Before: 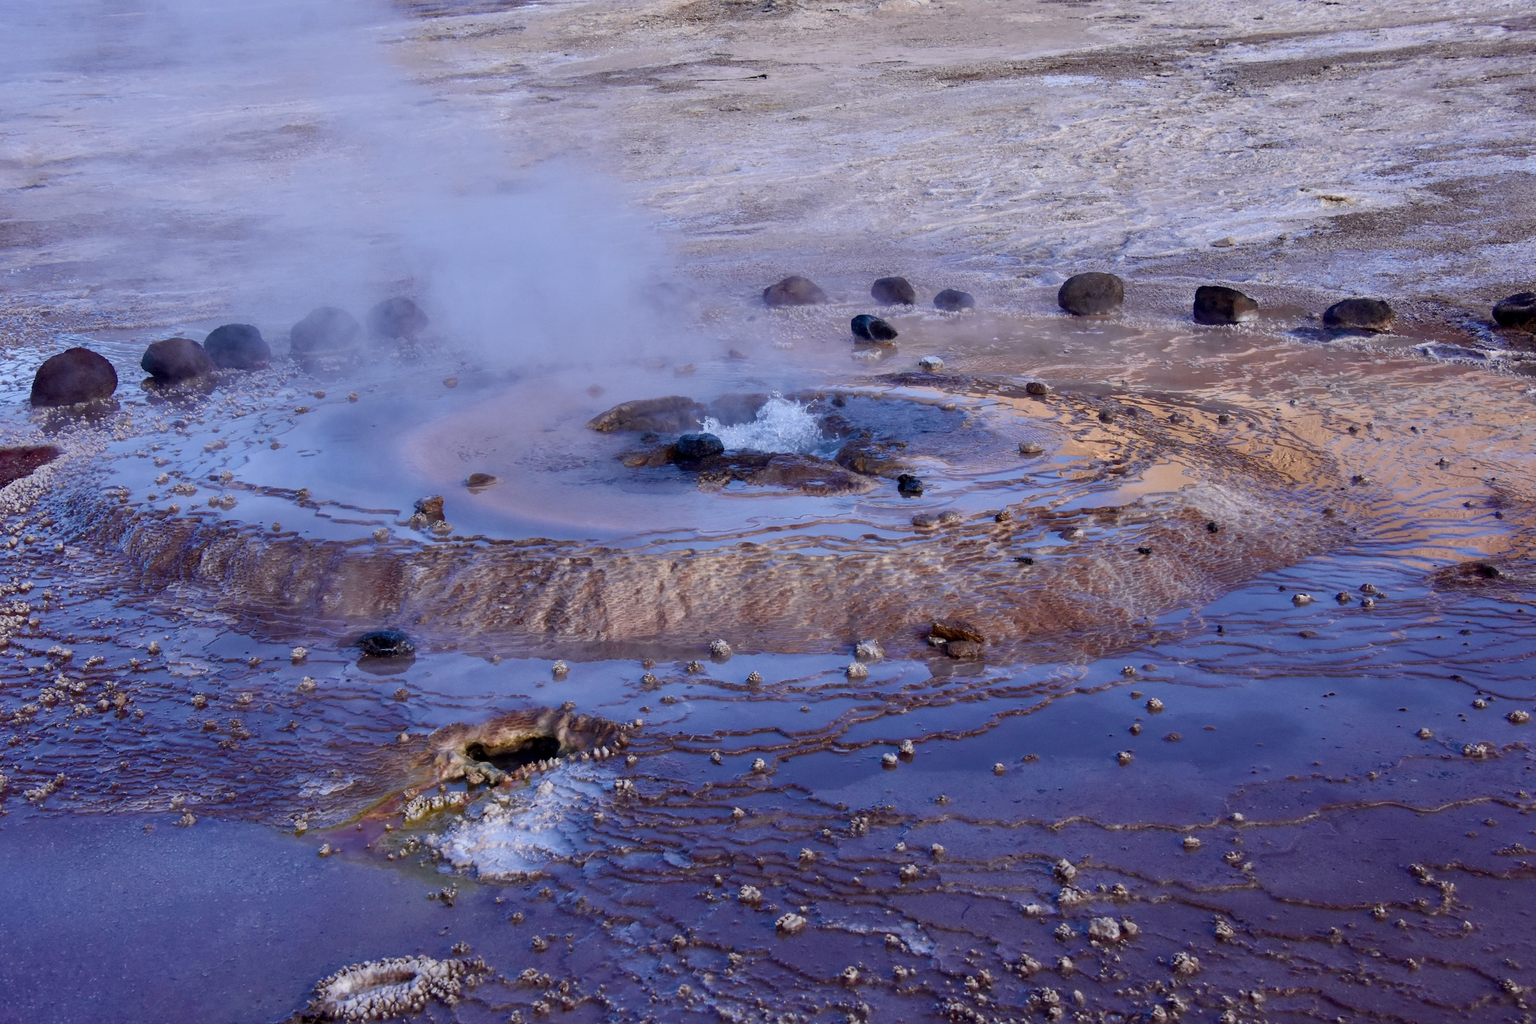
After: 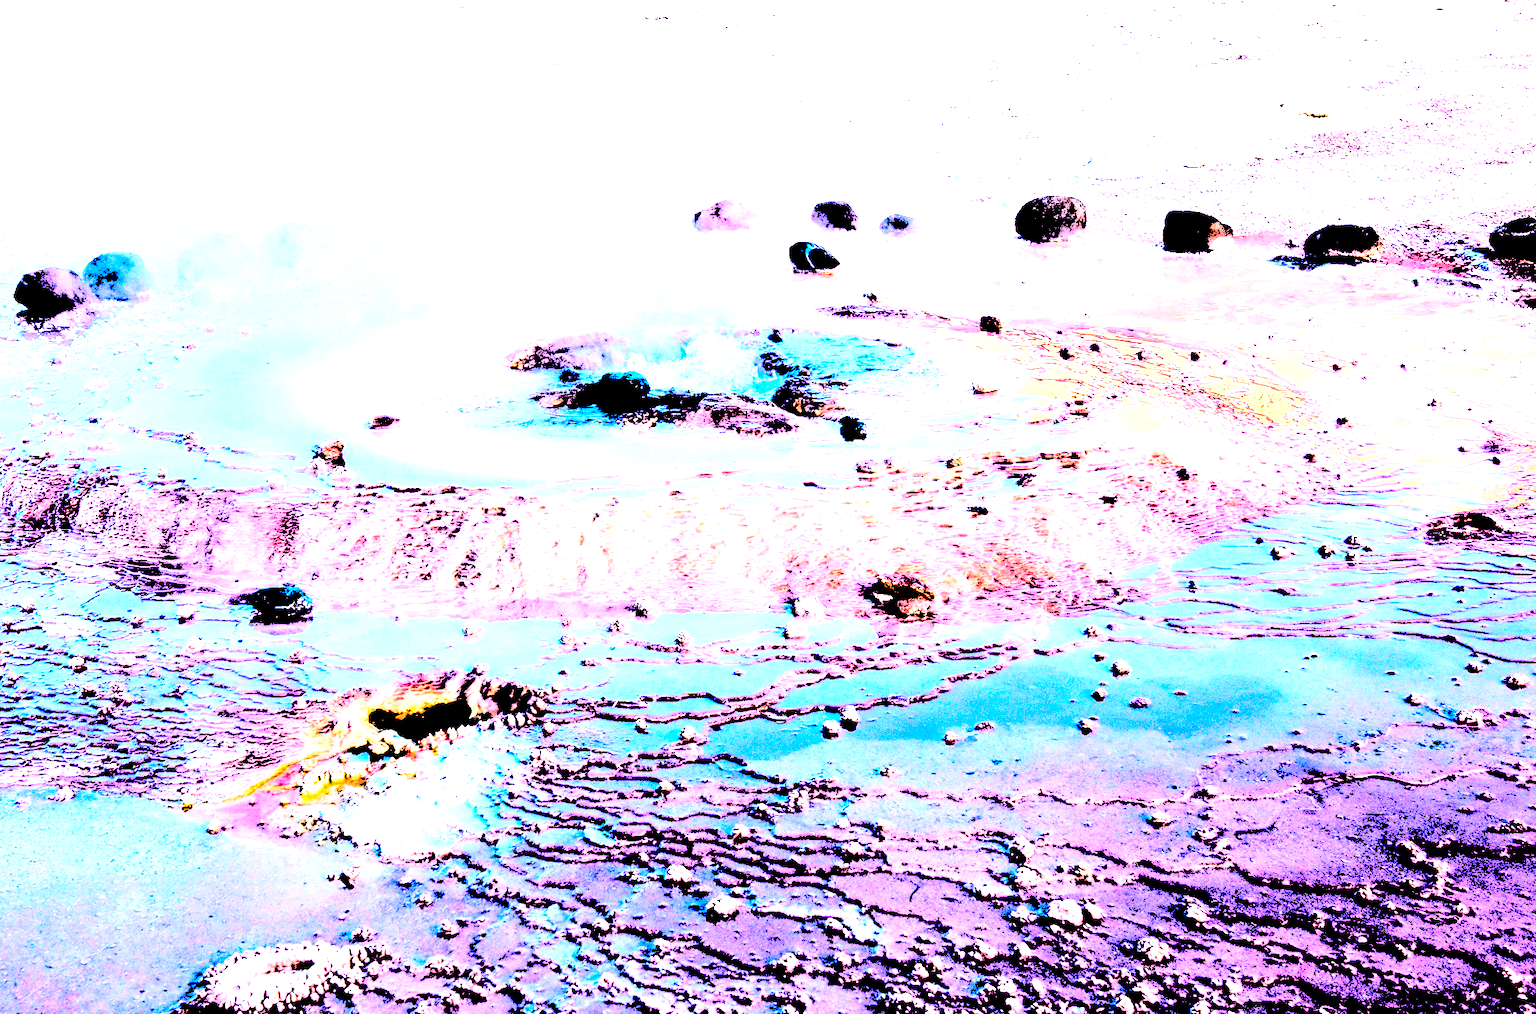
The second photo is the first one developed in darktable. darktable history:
haze removal: adaptive false
tone curve: curves: ch0 [(0, 0) (0.003, 0.145) (0.011, 0.15) (0.025, 0.15) (0.044, 0.156) (0.069, 0.161) (0.1, 0.169) (0.136, 0.175) (0.177, 0.184) (0.224, 0.196) (0.277, 0.234) (0.335, 0.291) (0.399, 0.391) (0.468, 0.505) (0.543, 0.633) (0.623, 0.742) (0.709, 0.826) (0.801, 0.882) (0.898, 0.93) (1, 1)]
levels: levels [0.246, 0.256, 0.506]
crop and rotate: left 8.377%, top 9.203%
base curve: curves: ch0 [(0, 0) (0.028, 0.03) (0.121, 0.232) (0.46, 0.748) (0.859, 0.968) (1, 1)], preserve colors none
